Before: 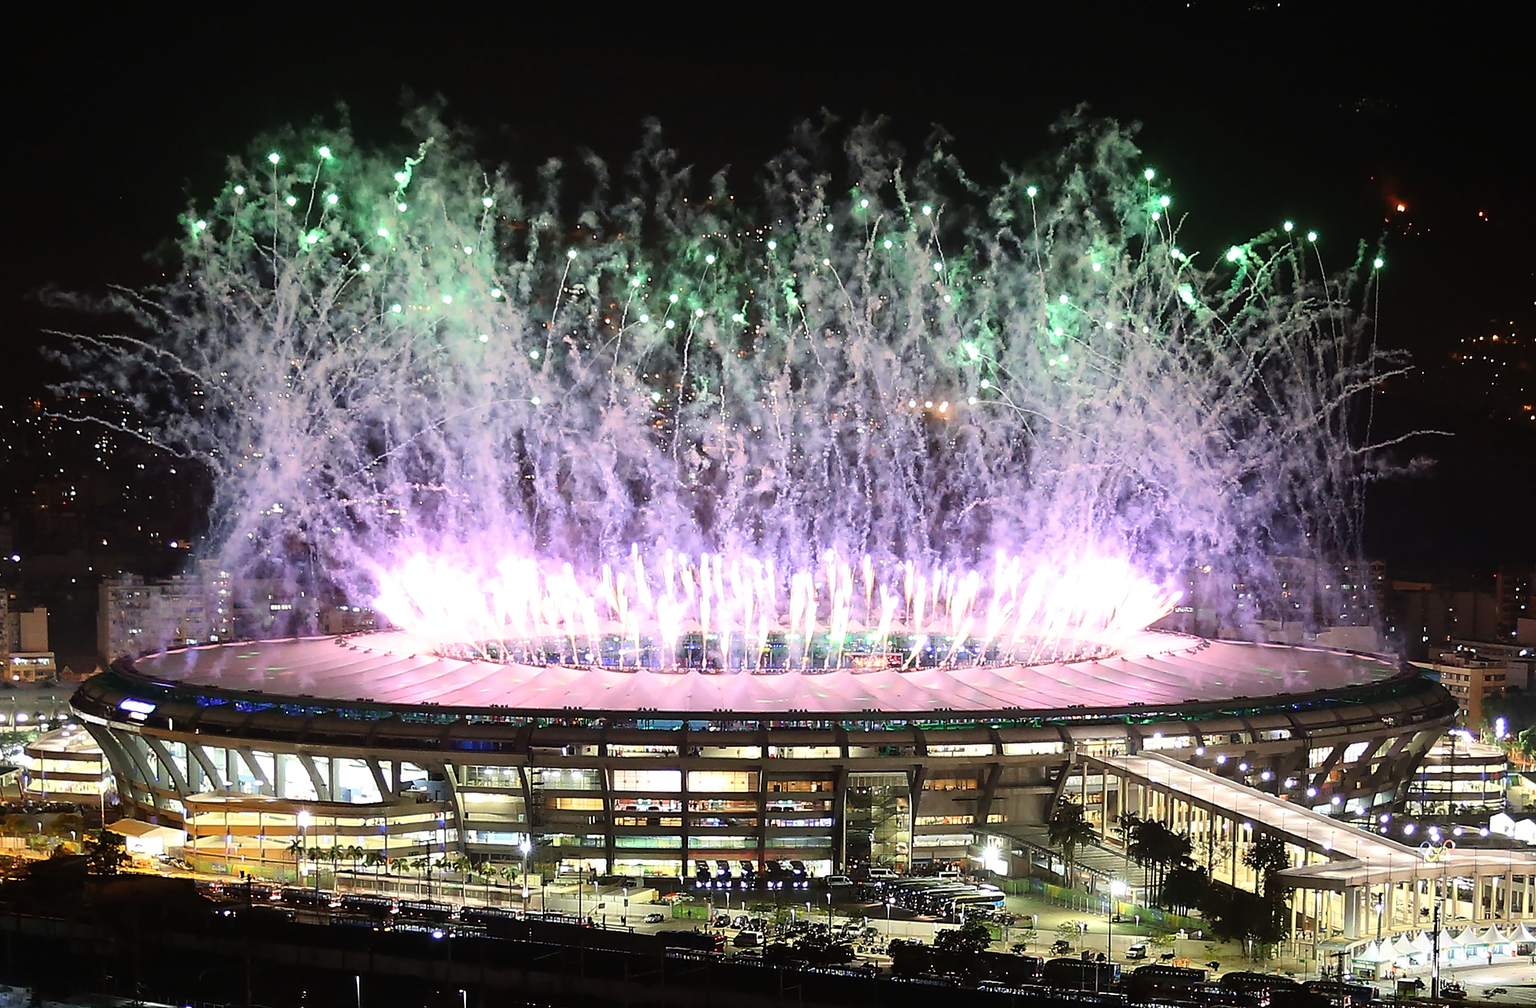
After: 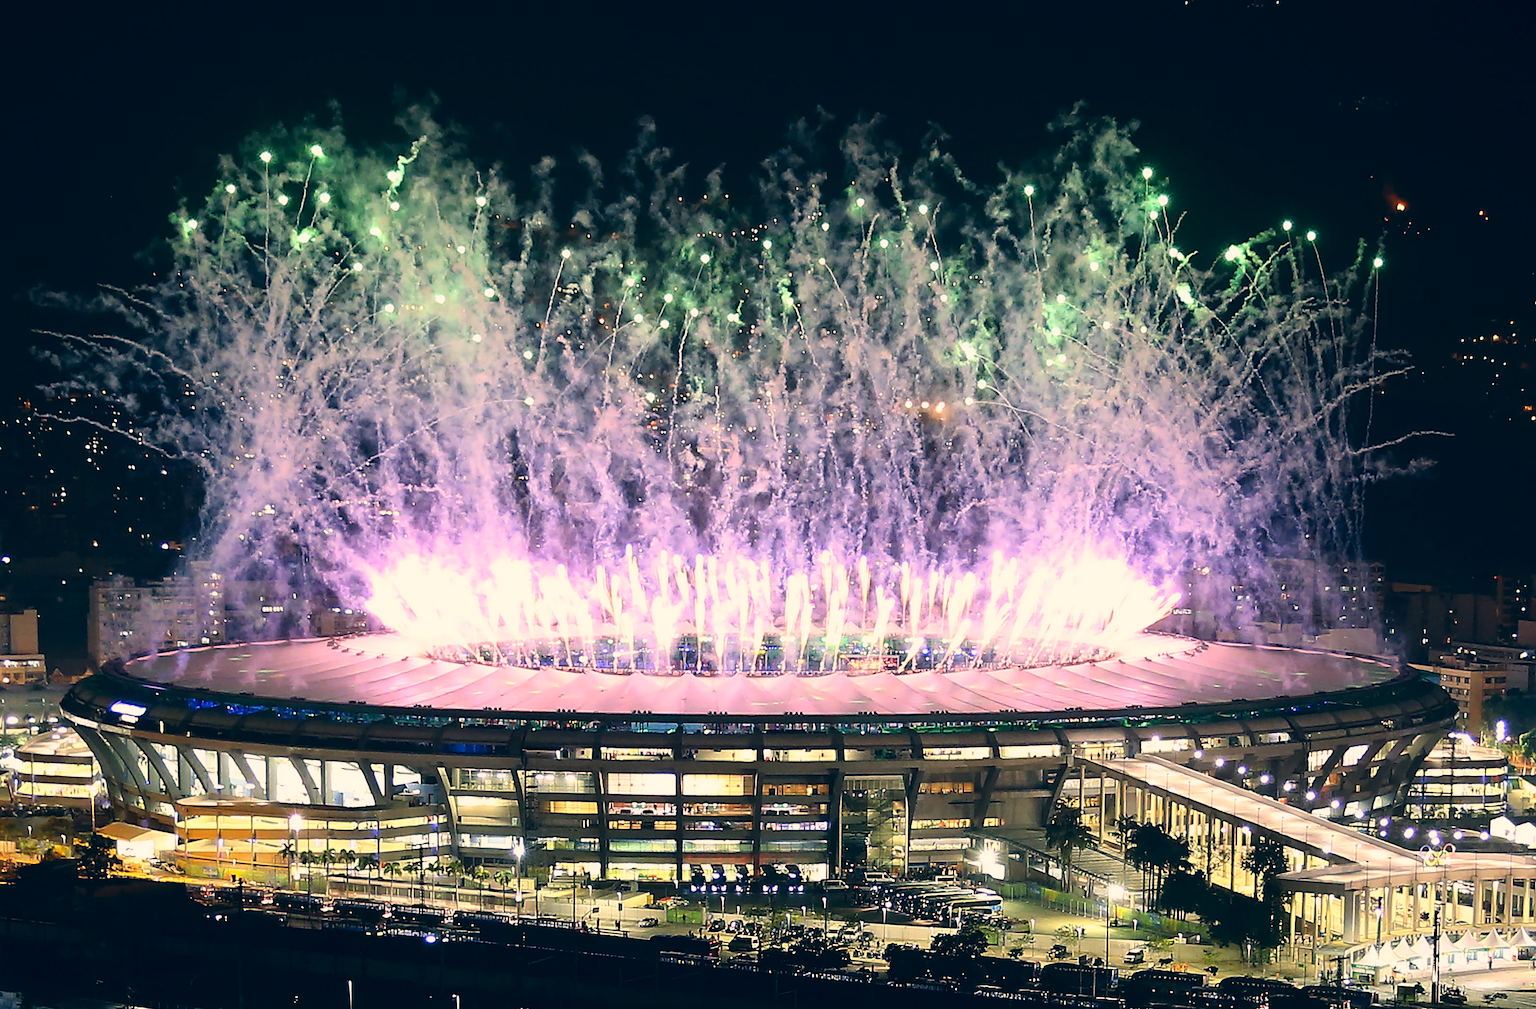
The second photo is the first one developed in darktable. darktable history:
crop and rotate: left 0.683%, top 0.328%, bottom 0.238%
color correction: highlights a* 10.38, highlights b* 14.32, shadows a* -10.36, shadows b* -14.85
